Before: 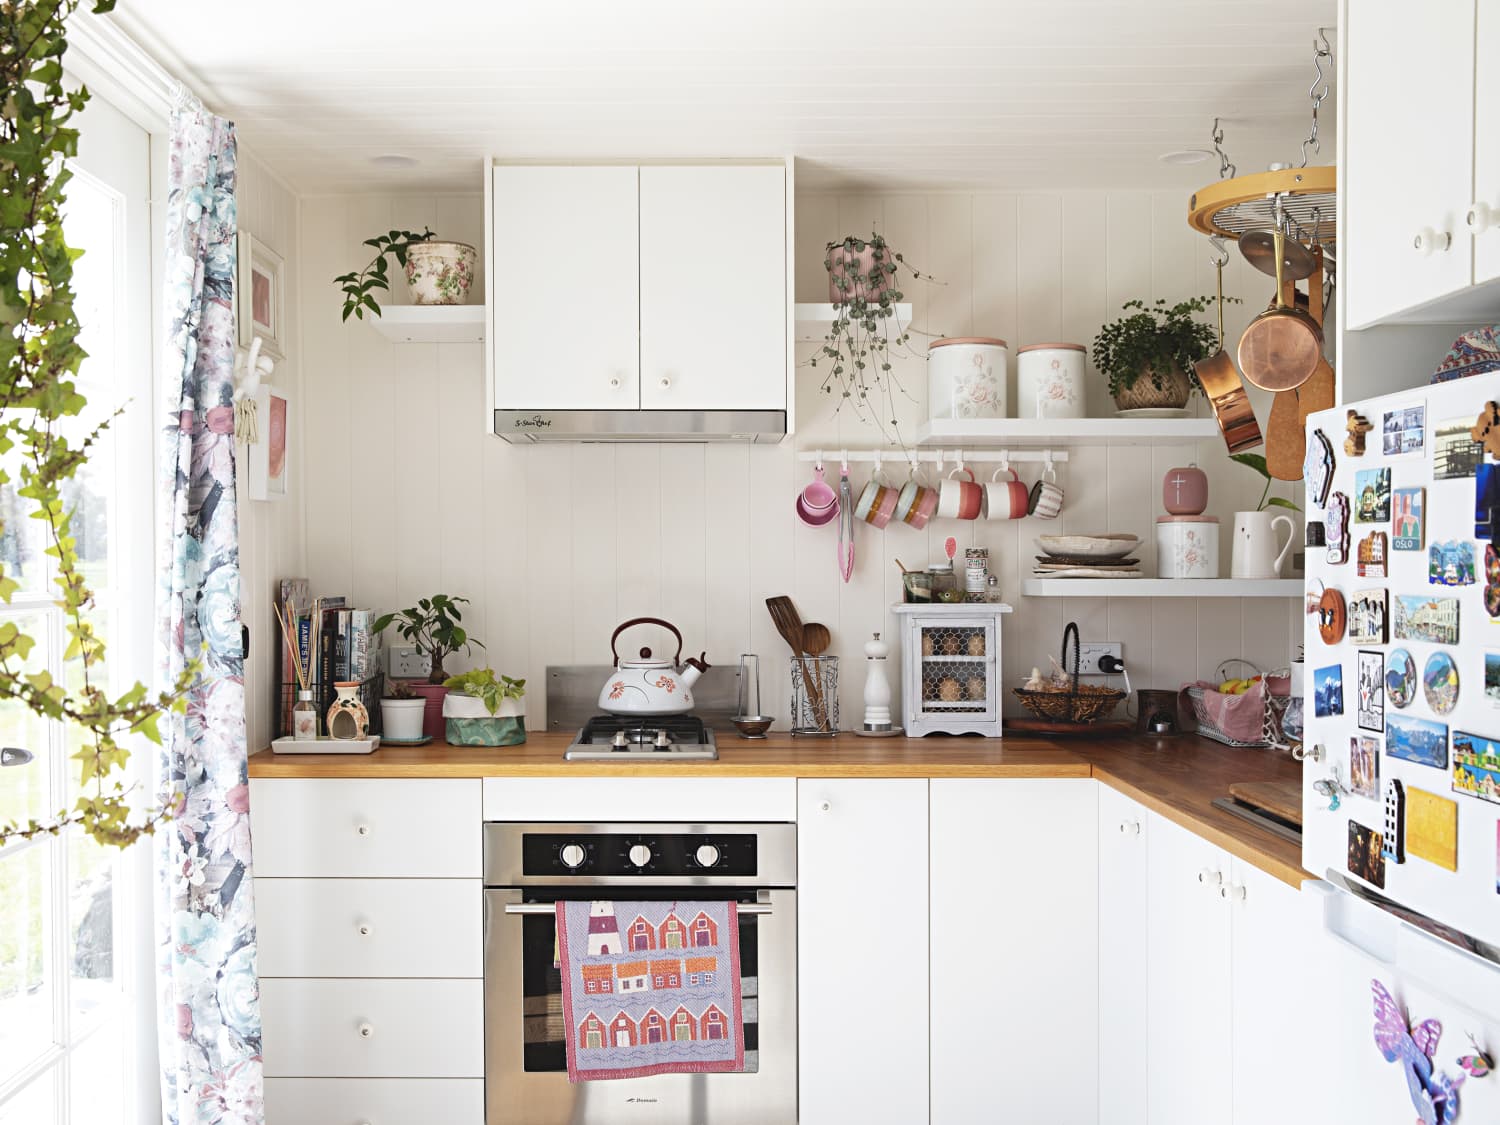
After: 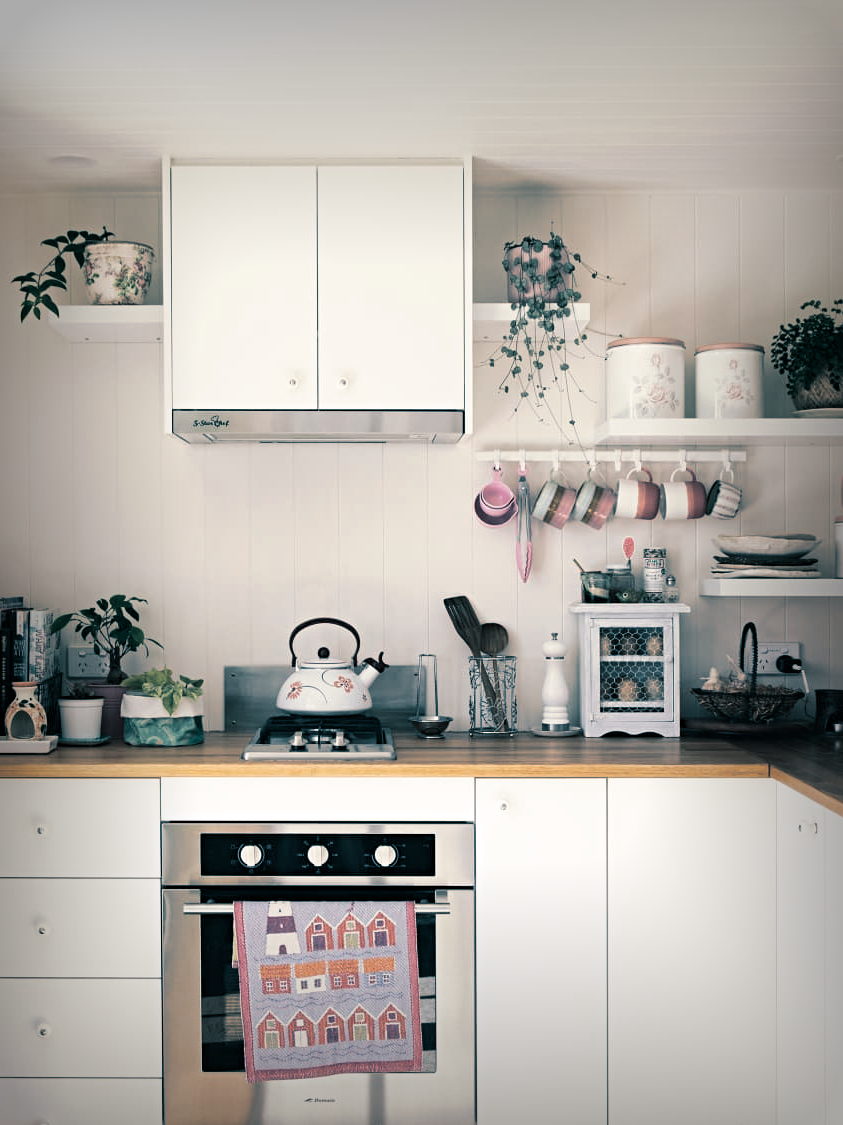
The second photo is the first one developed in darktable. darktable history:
vignetting: fall-off start 53.2%, brightness -0.594, saturation 0, automatic ratio true, width/height ratio 1.313, shape 0.22, unbound false
crop: left 21.496%, right 22.254%
color balance rgb: shadows lift › luminance -28.76%, shadows lift › chroma 10%, shadows lift › hue 230°, power › chroma 0.5%, power › hue 215°, highlights gain › luminance 7.14%, highlights gain › chroma 1%, highlights gain › hue 50°, global offset › luminance -0.29%, global offset › hue 260°, perceptual saturation grading › global saturation 20%, perceptual saturation grading › highlights -13.92%, perceptual saturation grading › shadows 50%
contrast brightness saturation: contrast 0.1, saturation -0.36
split-toning: shadows › hue 205.2°, shadows › saturation 0.43, highlights › hue 54°, highlights › saturation 0.54
